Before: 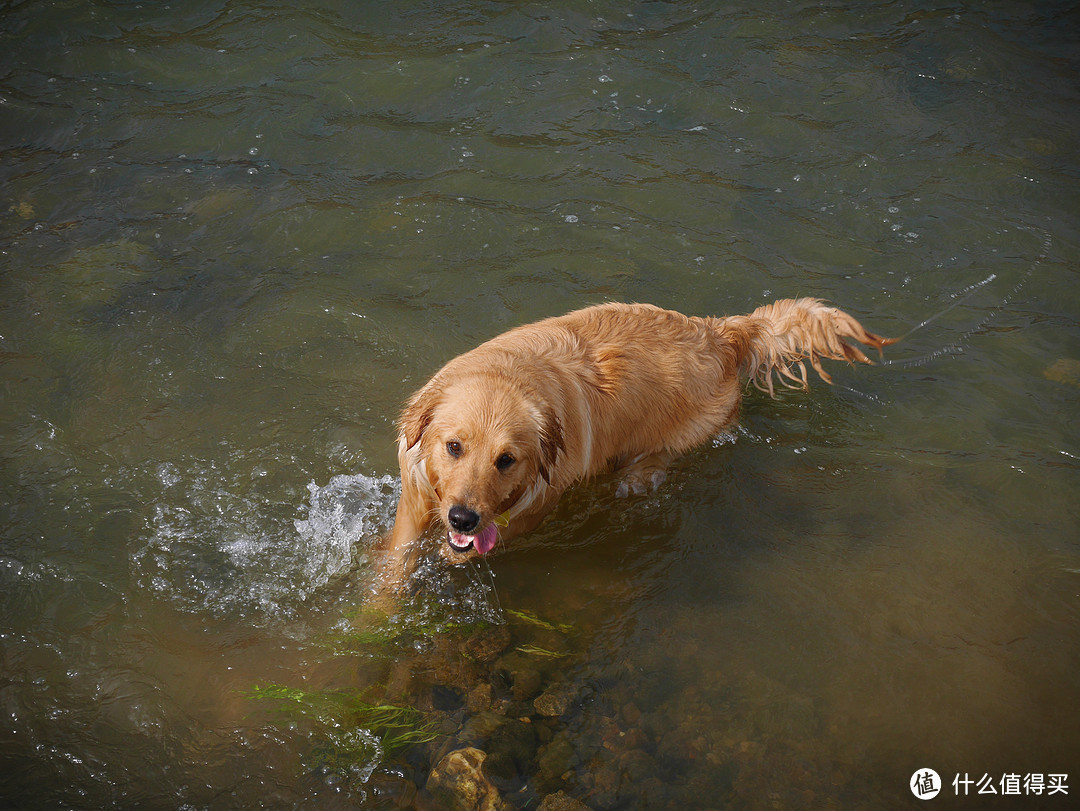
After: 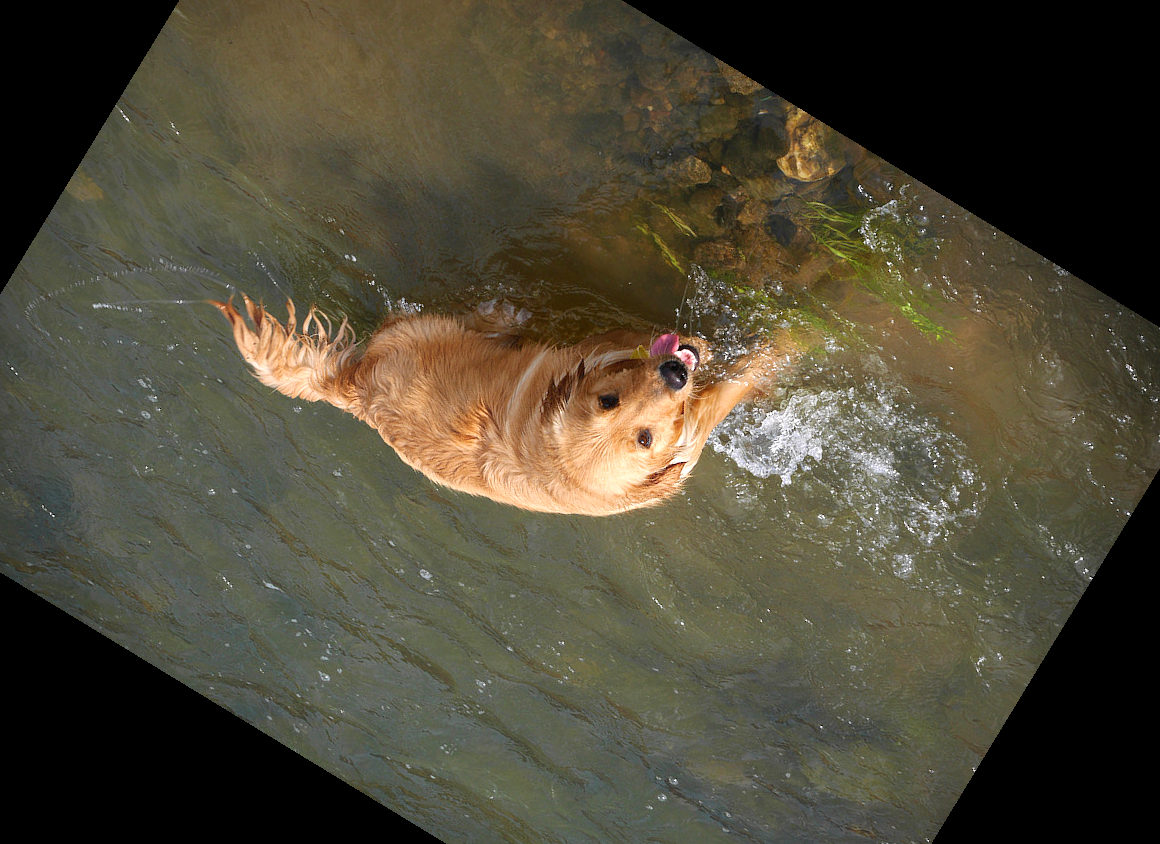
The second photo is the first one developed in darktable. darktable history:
exposure: exposure 0.6 EV, compensate highlight preservation false
crop and rotate: angle 148.68°, left 9.111%, top 15.603%, right 4.588%, bottom 17.041%
local contrast: mode bilateral grid, contrast 20, coarseness 50, detail 120%, midtone range 0.2
